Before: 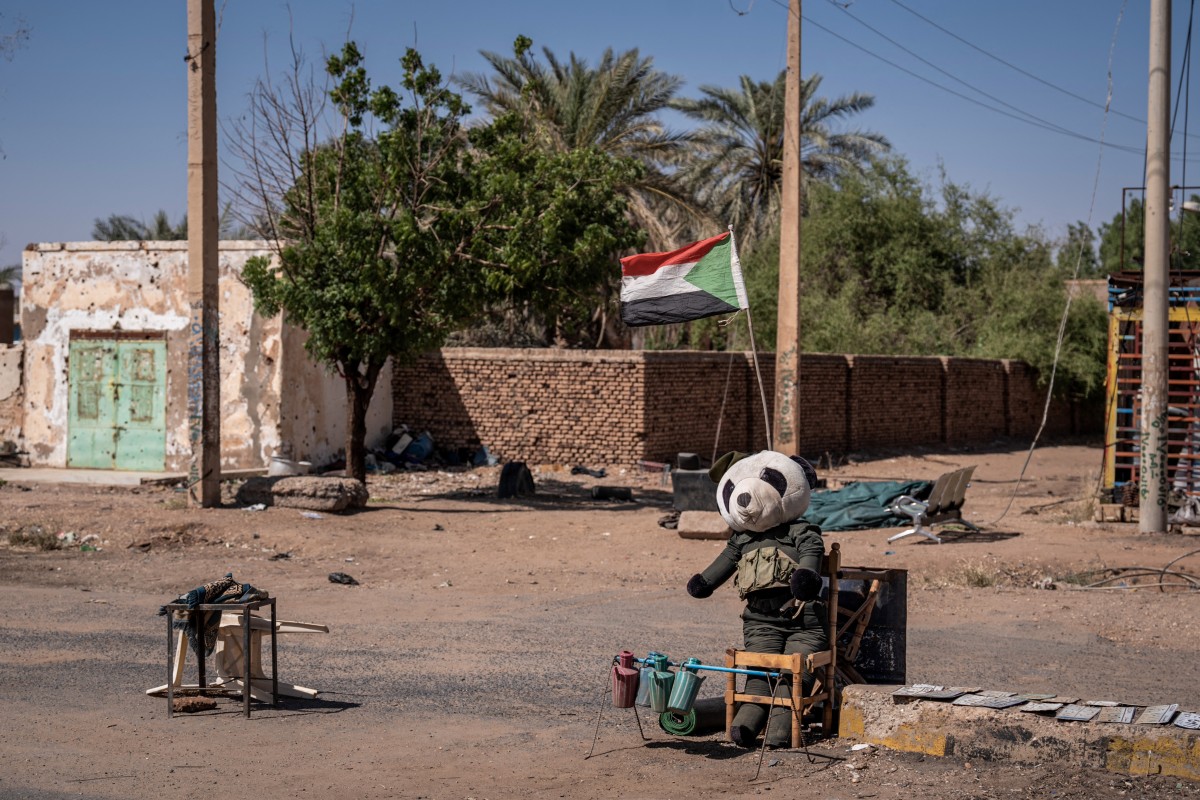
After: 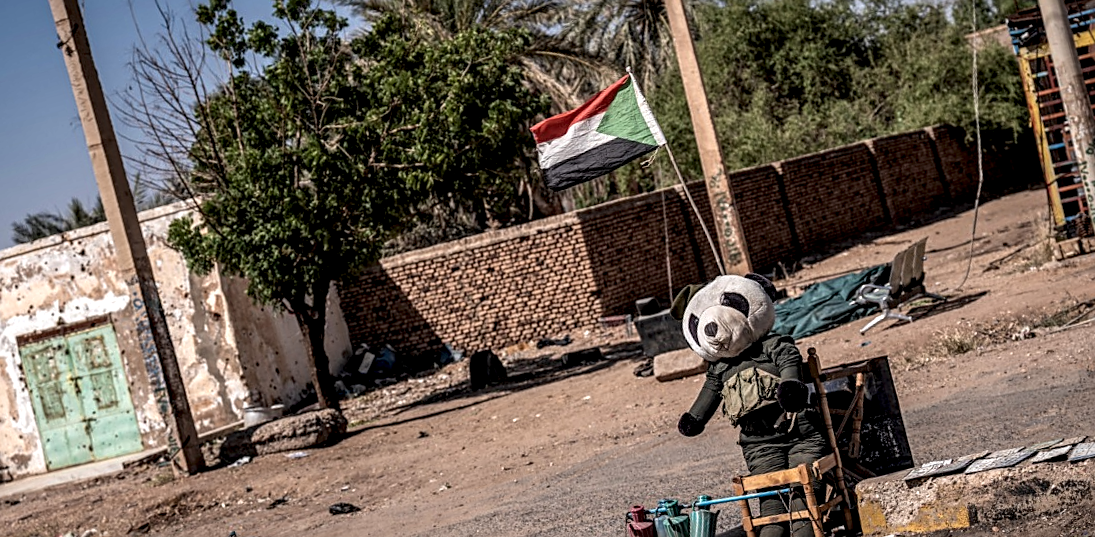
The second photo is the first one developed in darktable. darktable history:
rotate and perspective: rotation -14.8°, crop left 0.1, crop right 0.903, crop top 0.25, crop bottom 0.748
sharpen: on, module defaults
local contrast: highlights 60%, shadows 60%, detail 160%
